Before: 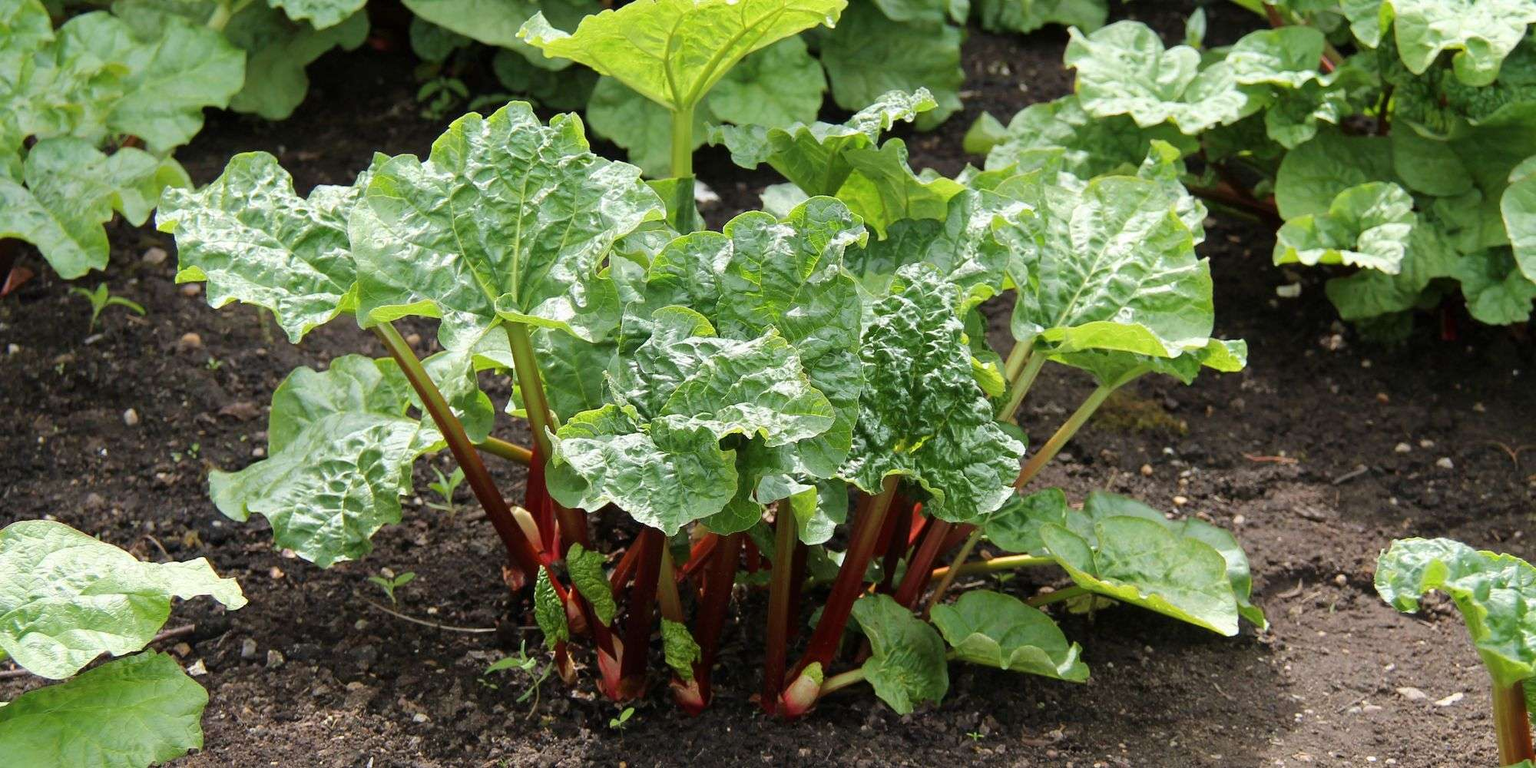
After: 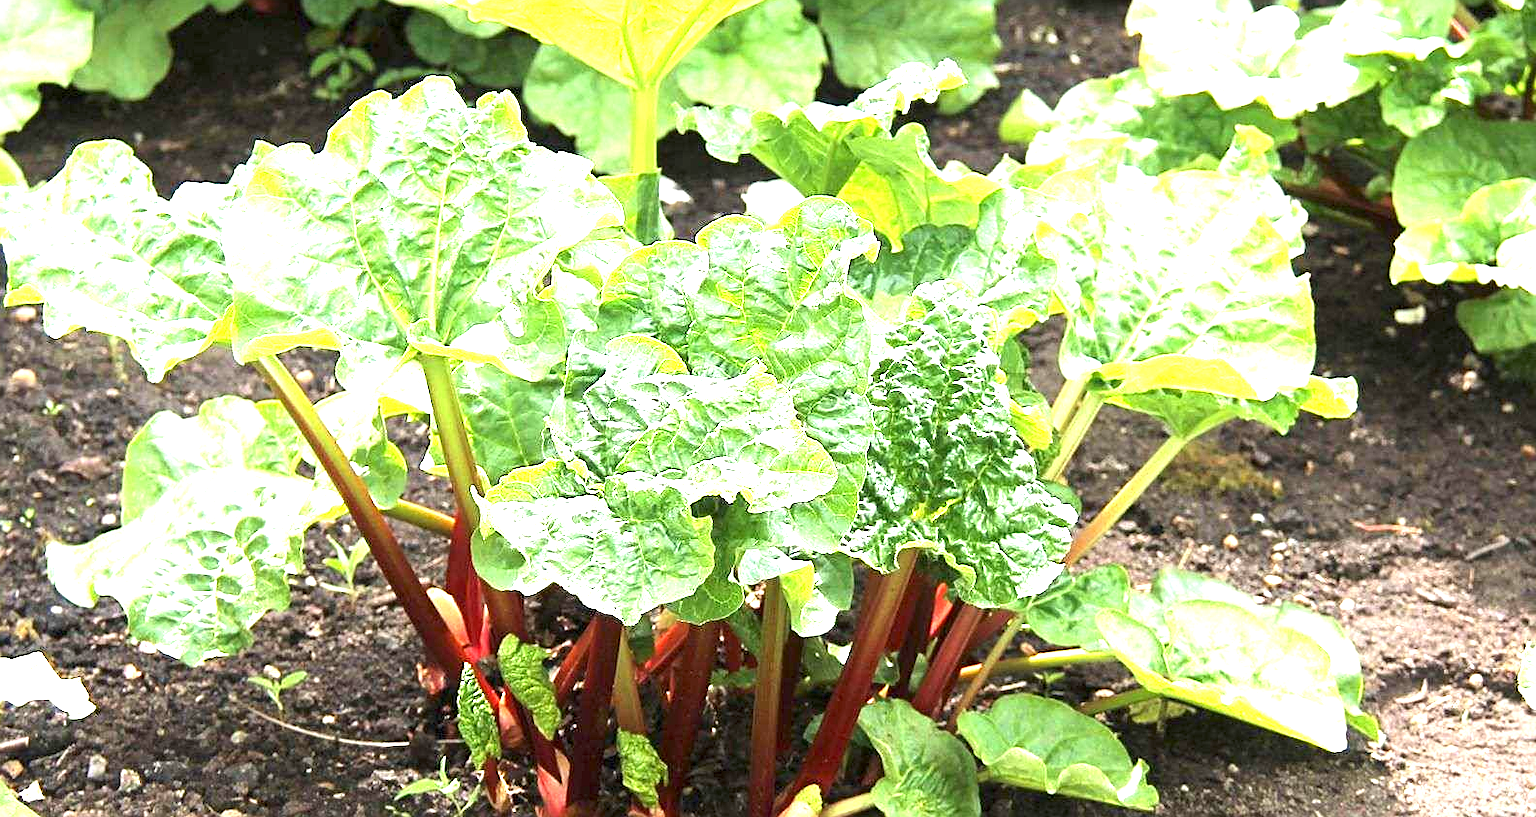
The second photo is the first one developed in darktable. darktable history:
crop: left 11.225%, top 5.381%, right 9.565%, bottom 10.314%
sharpen: on, module defaults
exposure: exposure 2 EV, compensate exposure bias true, compensate highlight preservation false
